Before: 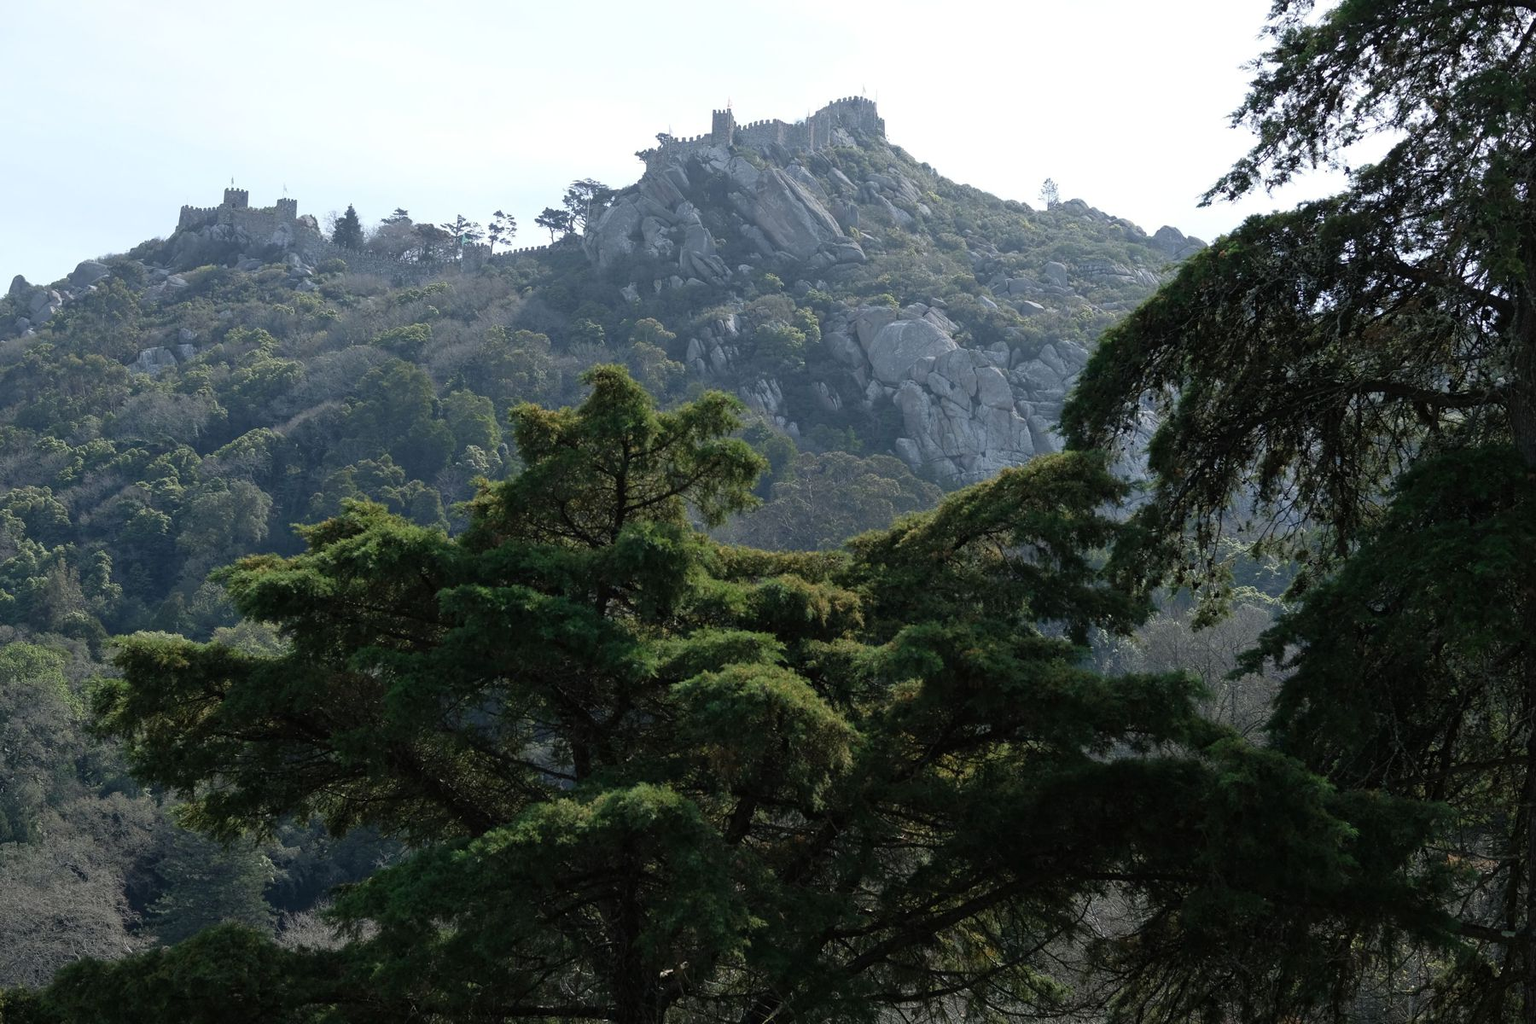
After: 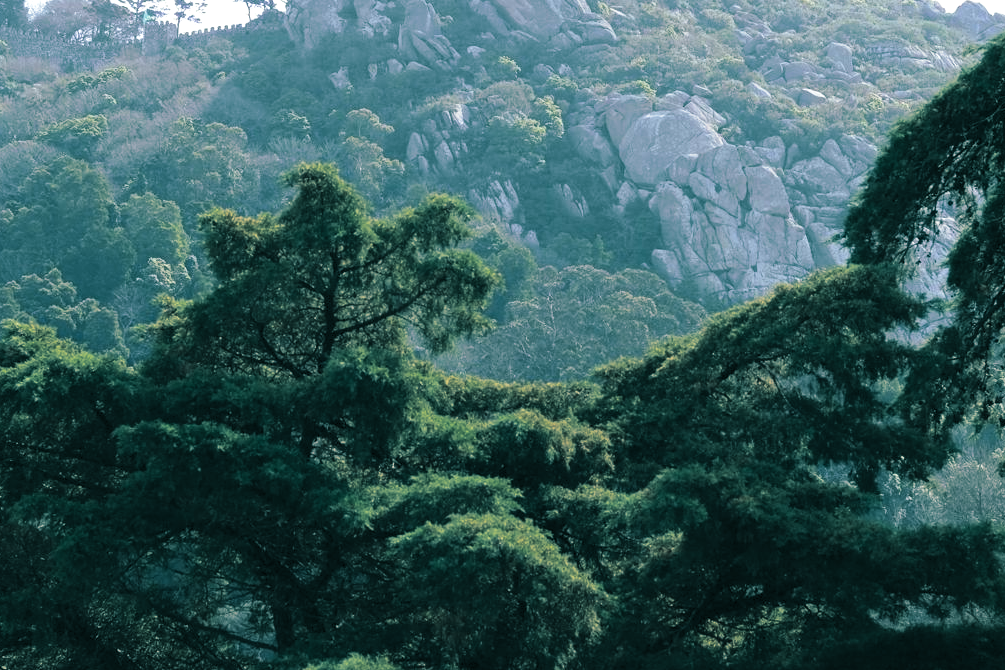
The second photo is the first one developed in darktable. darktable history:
crop and rotate: left 22.13%, top 22.054%, right 22.026%, bottom 22.102%
color balance rgb: perceptual saturation grading › global saturation 25%, global vibrance 20%
tone equalizer: -8 EV -0.417 EV, -7 EV -0.389 EV, -6 EV -0.333 EV, -5 EV -0.222 EV, -3 EV 0.222 EV, -2 EV 0.333 EV, -1 EV 0.389 EV, +0 EV 0.417 EV, edges refinement/feathering 500, mask exposure compensation -1.25 EV, preserve details no
contrast brightness saturation: contrast 0.14, brightness 0.21
split-toning: shadows › hue 186.43°, highlights › hue 49.29°, compress 30.29%
white balance: red 1, blue 1
